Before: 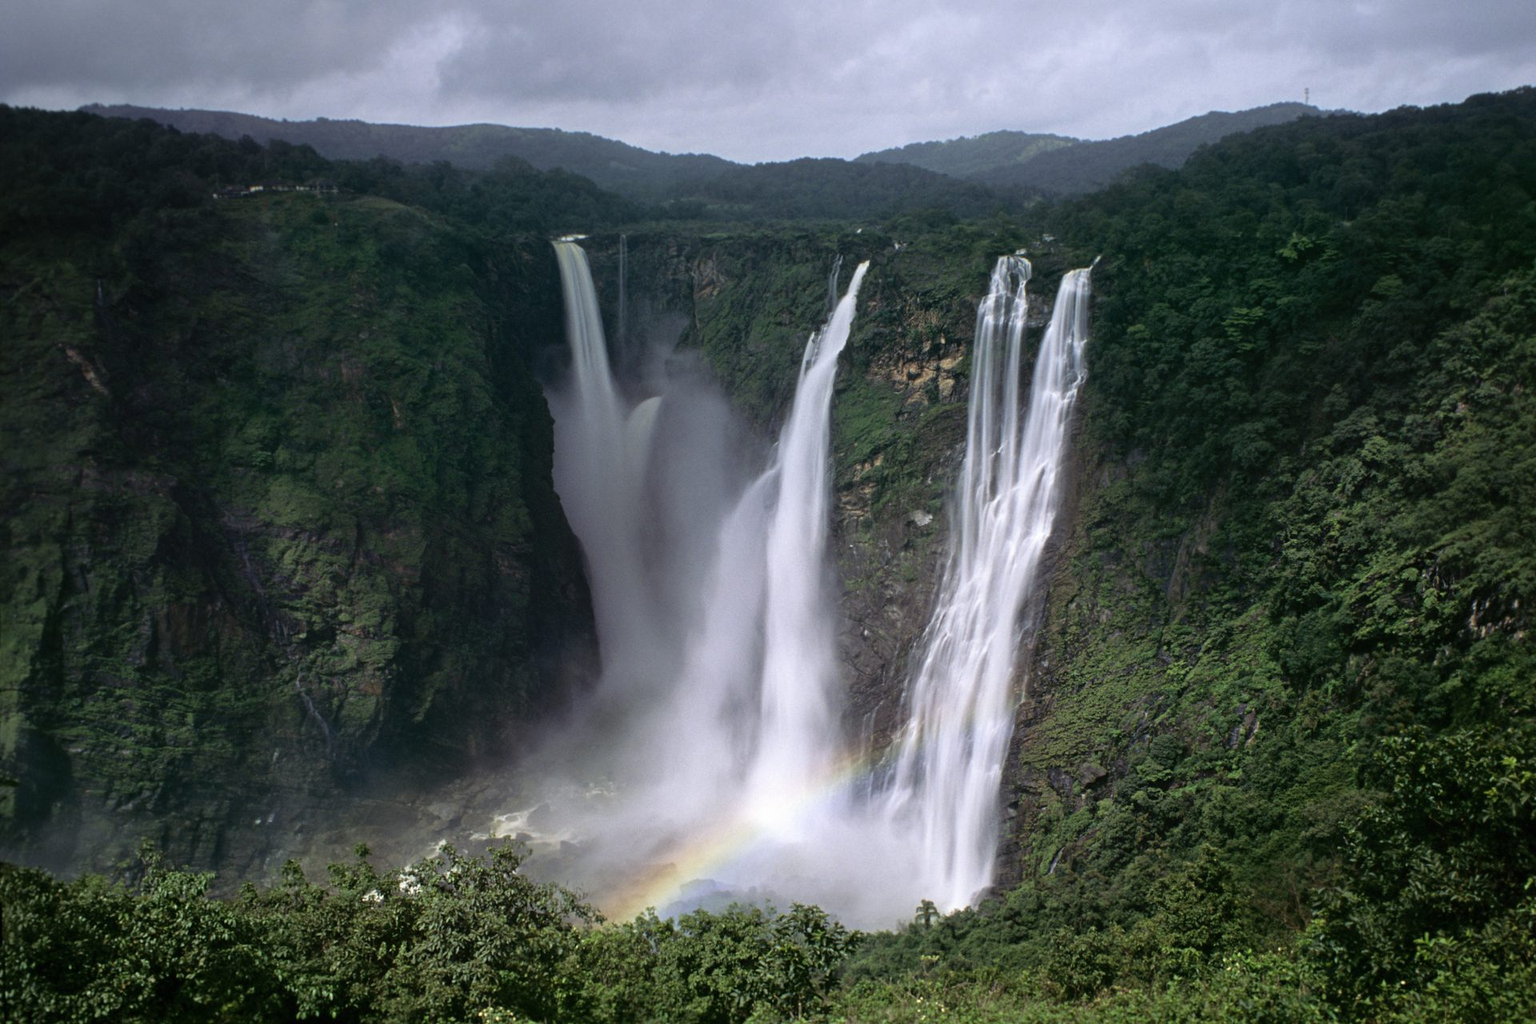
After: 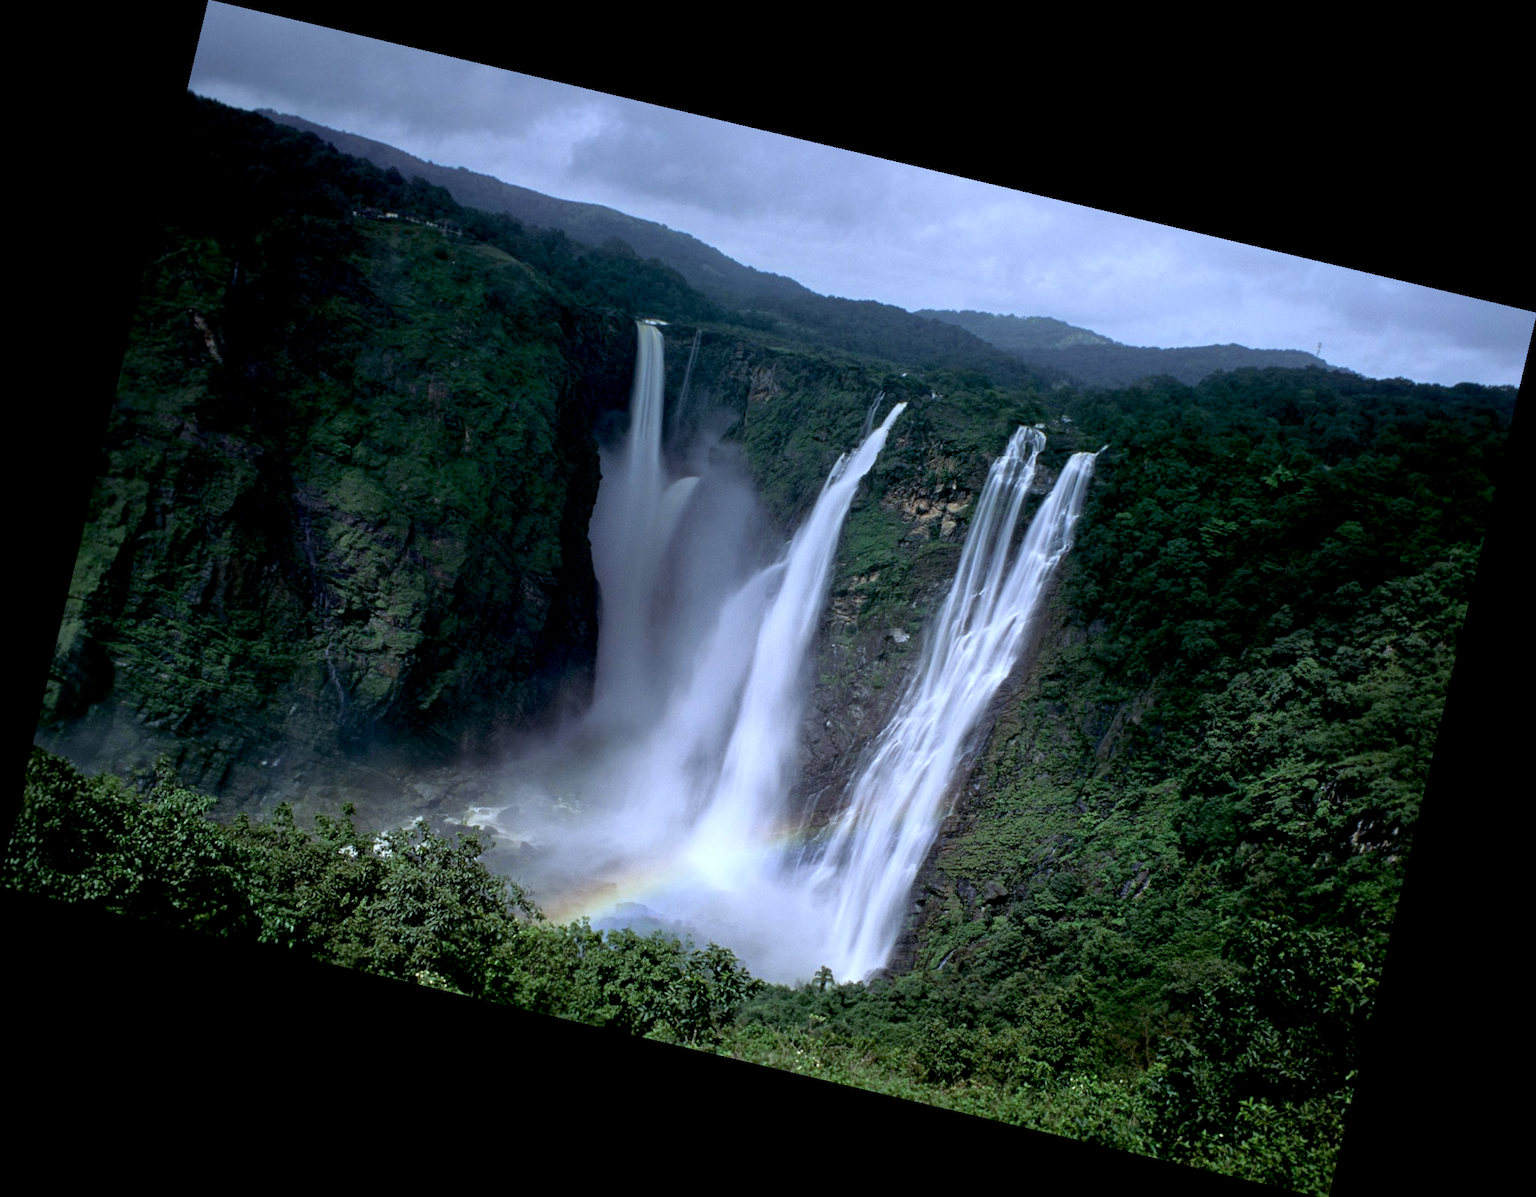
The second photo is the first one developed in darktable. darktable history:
exposure: black level correction 0.012, compensate highlight preservation false
rotate and perspective: rotation 13.27°, automatic cropping off
color calibration: x 0.38, y 0.39, temperature 4086.04 K
